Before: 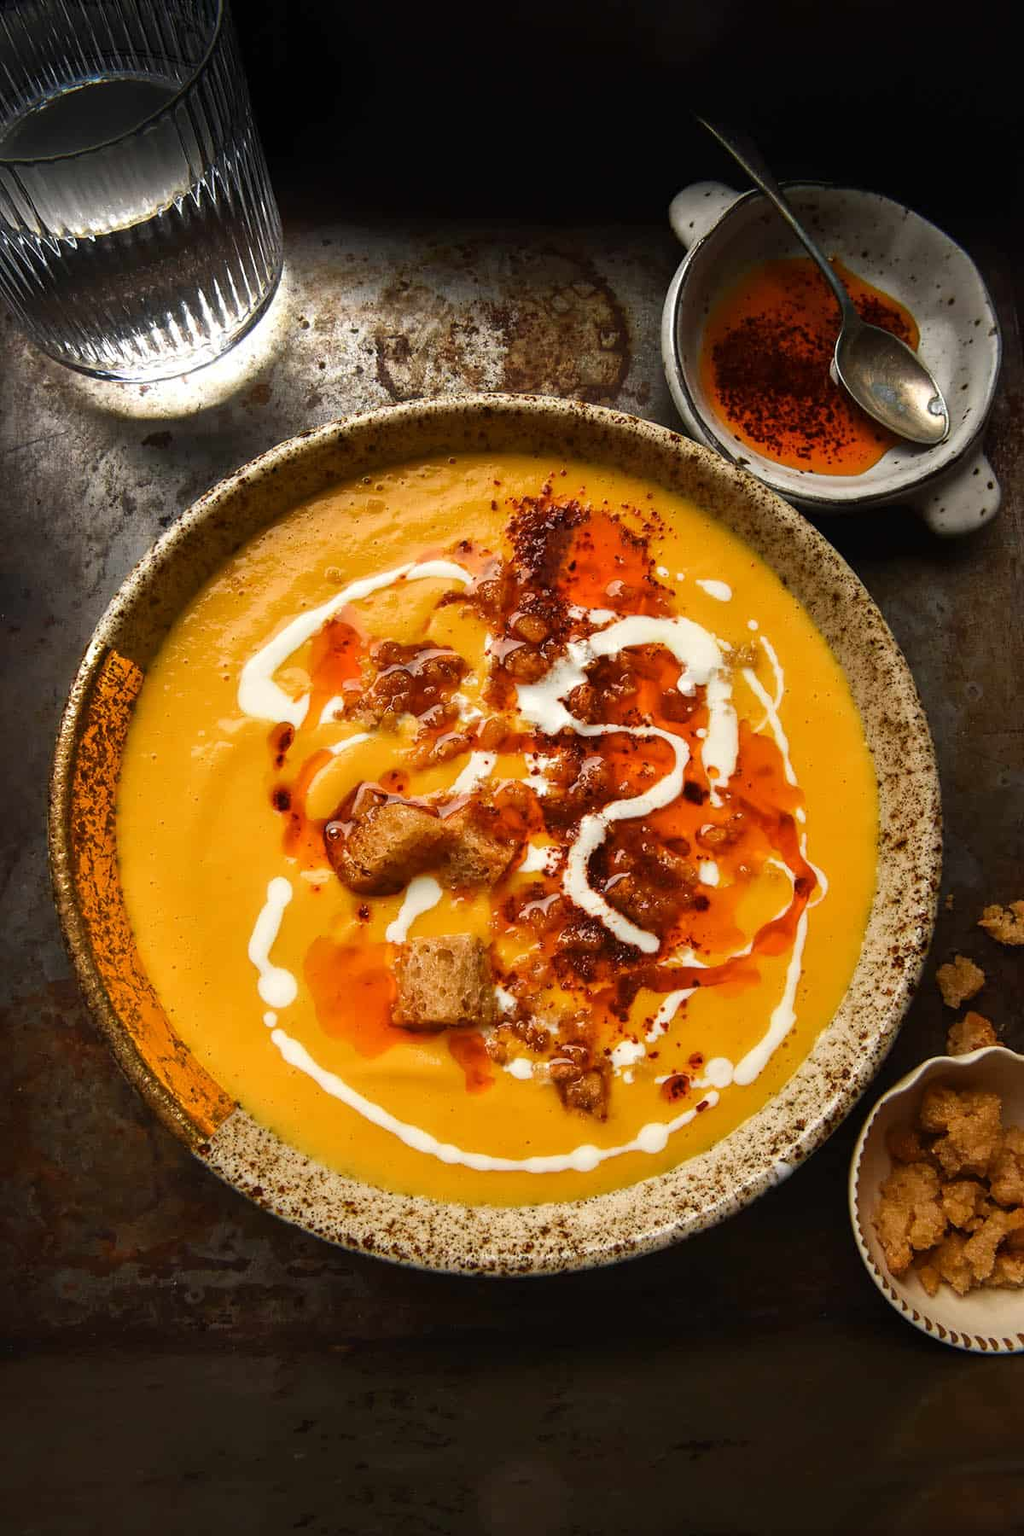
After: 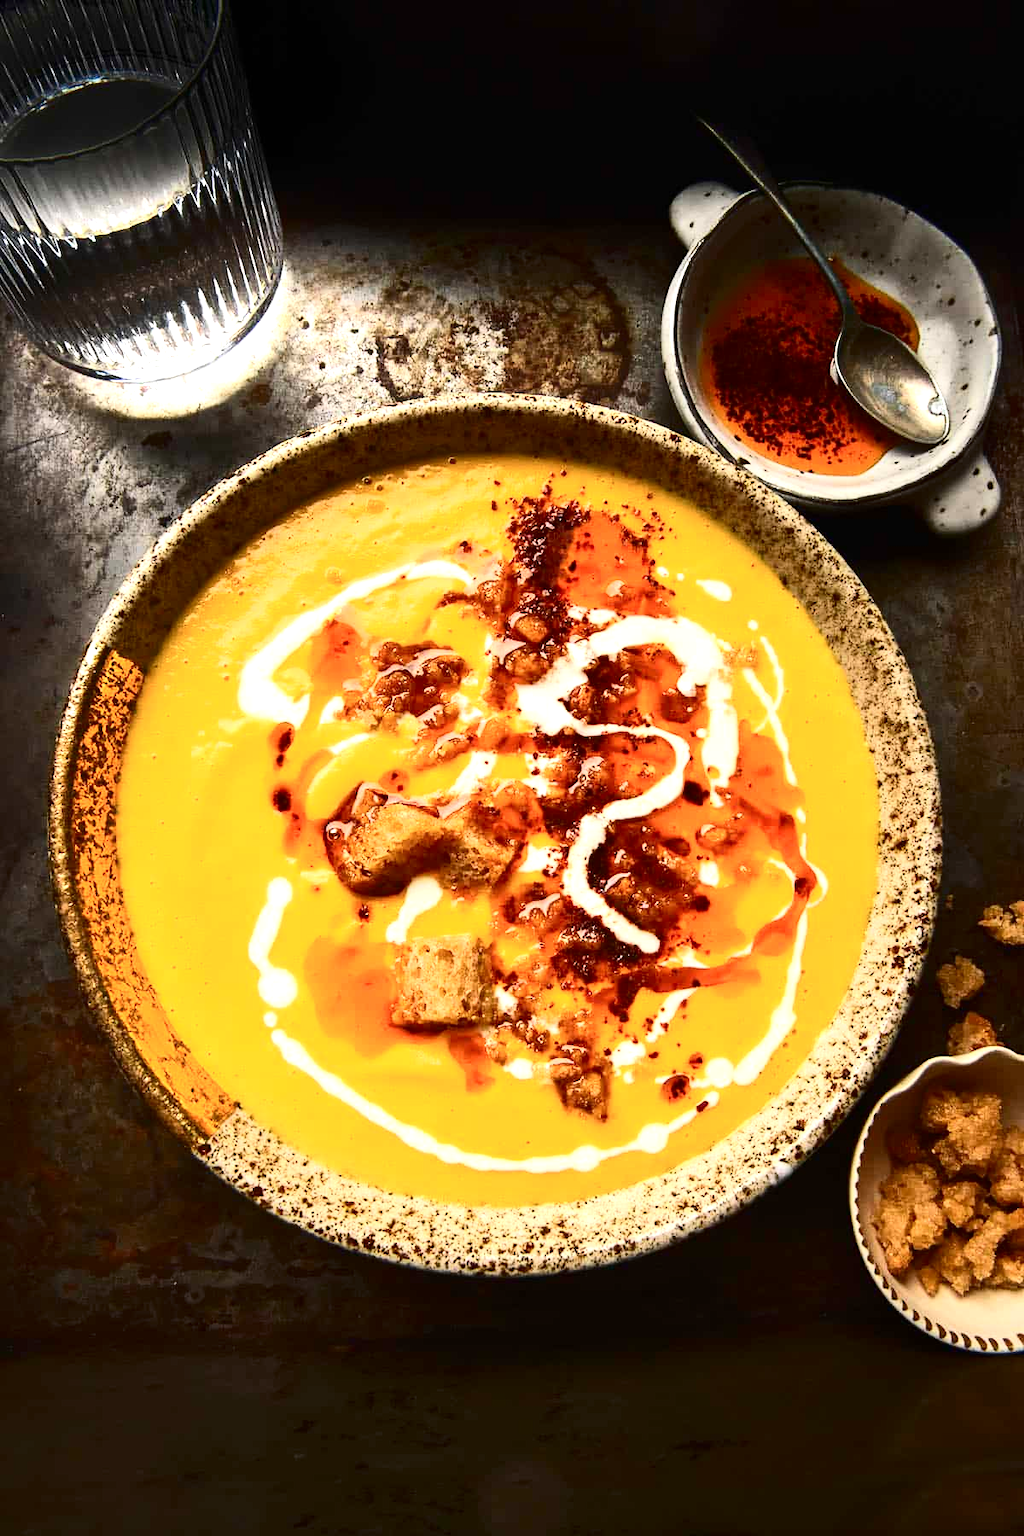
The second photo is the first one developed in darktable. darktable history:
exposure: exposure 0.777 EV, compensate highlight preservation false
contrast brightness saturation: contrast 0.296
